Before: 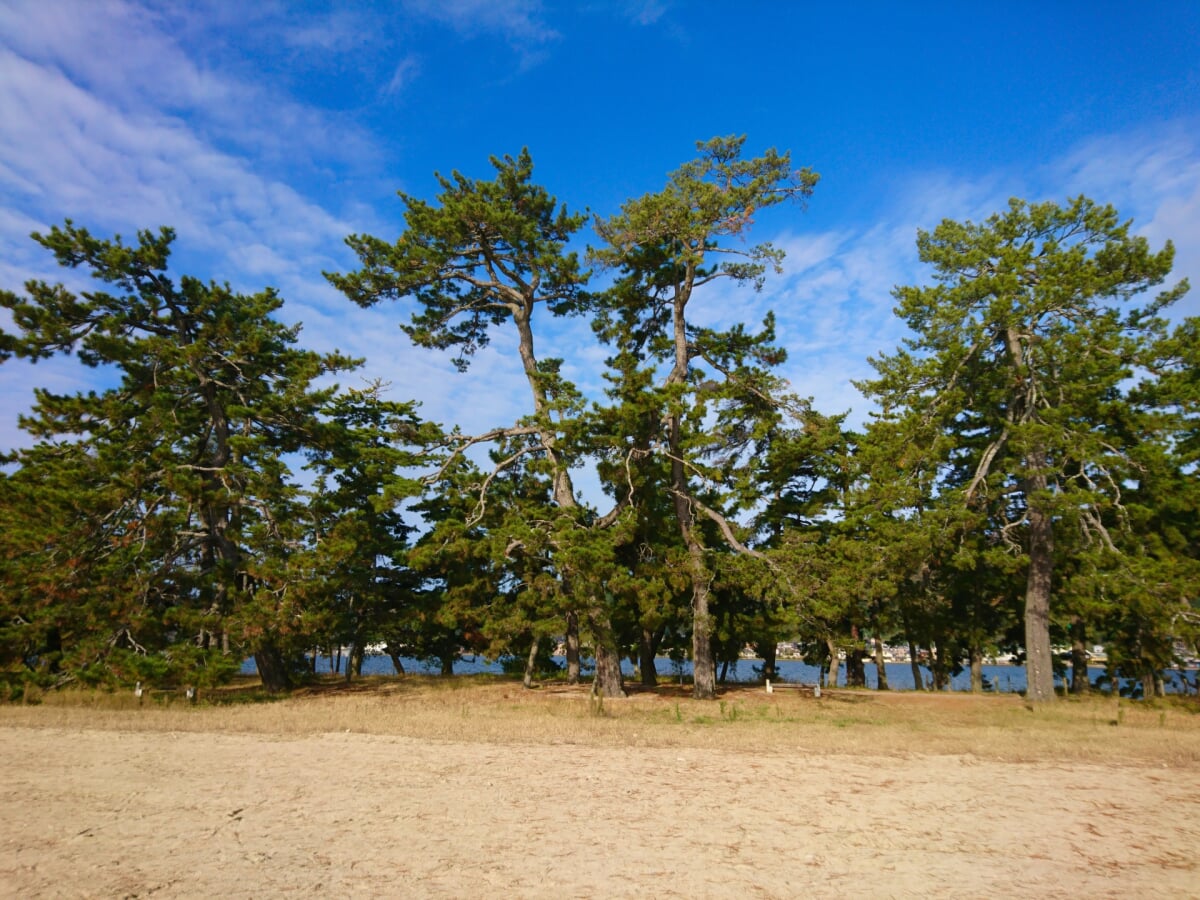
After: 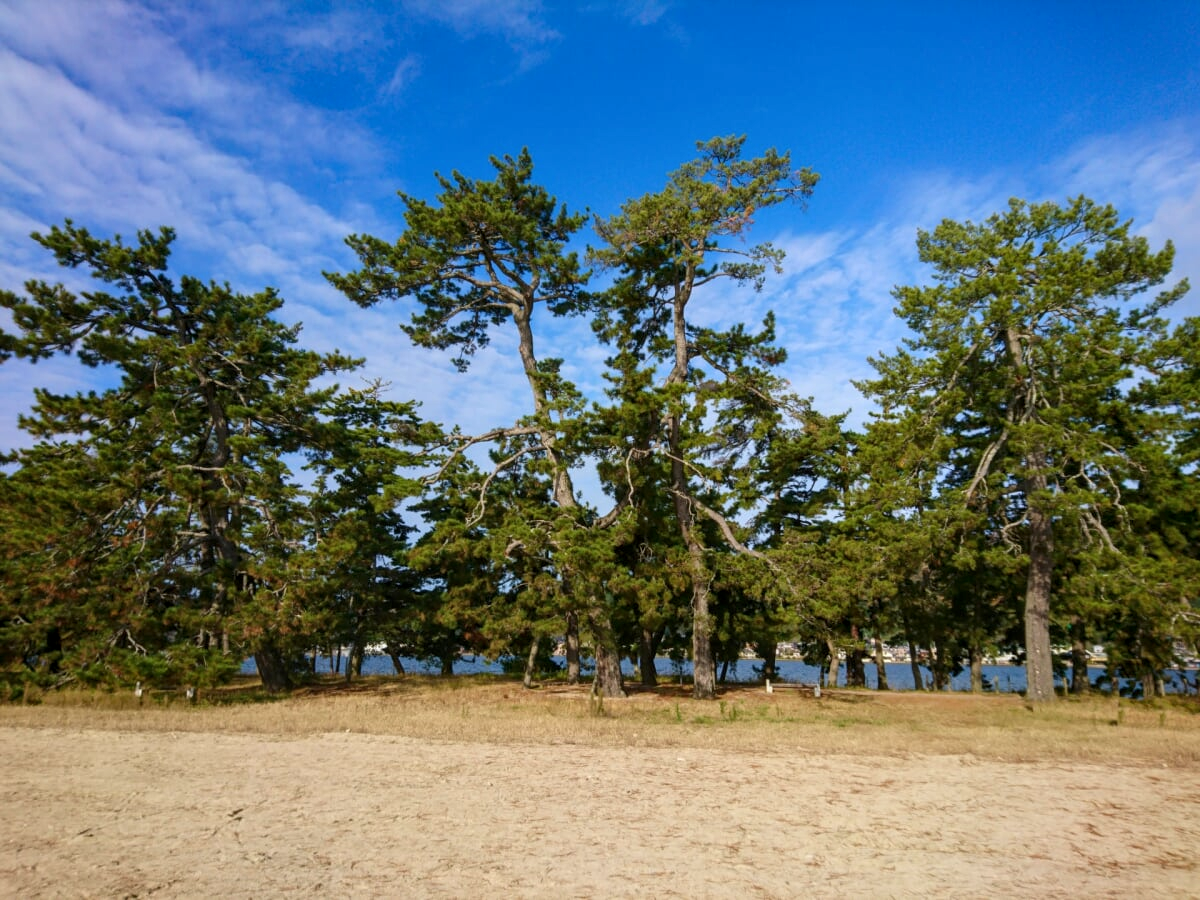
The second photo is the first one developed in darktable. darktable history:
local contrast: on, module defaults
white balance: red 0.988, blue 1.017
